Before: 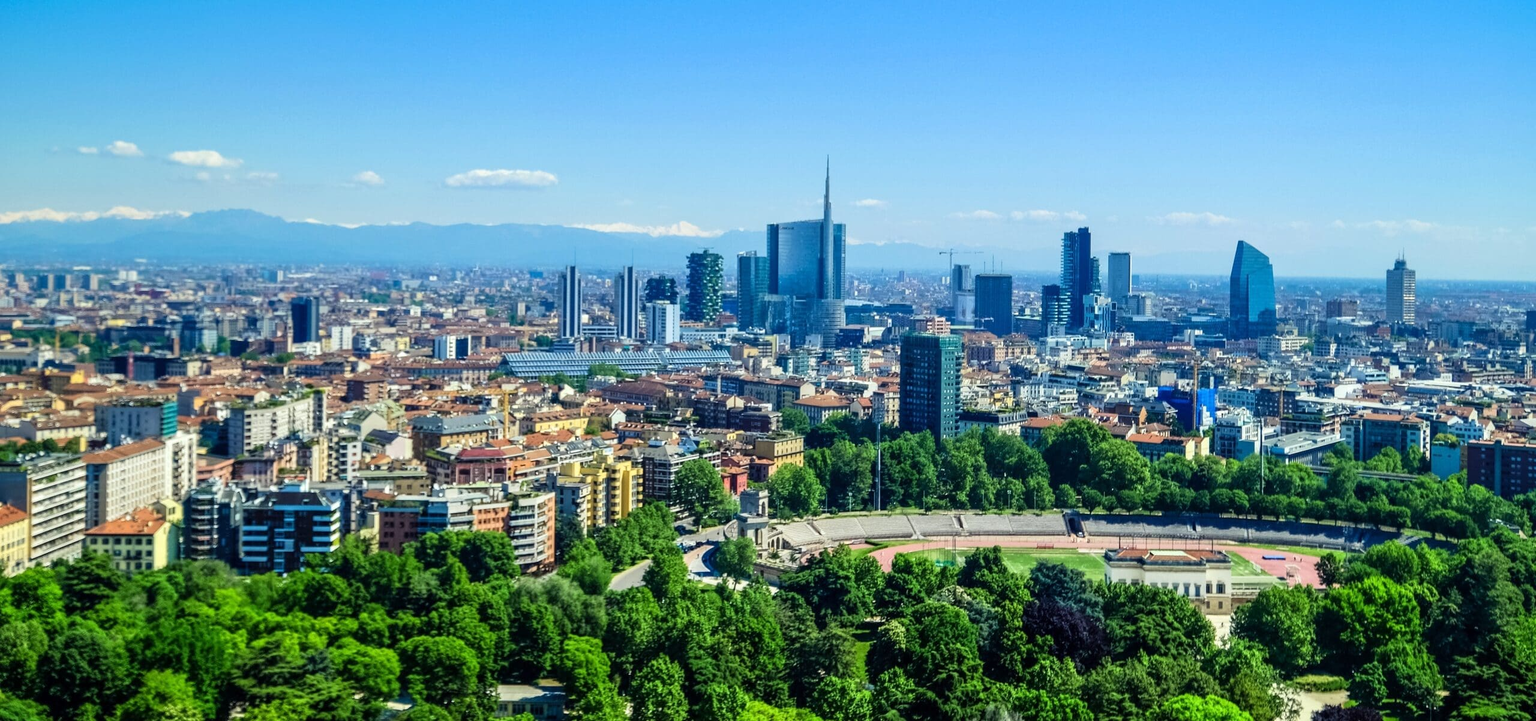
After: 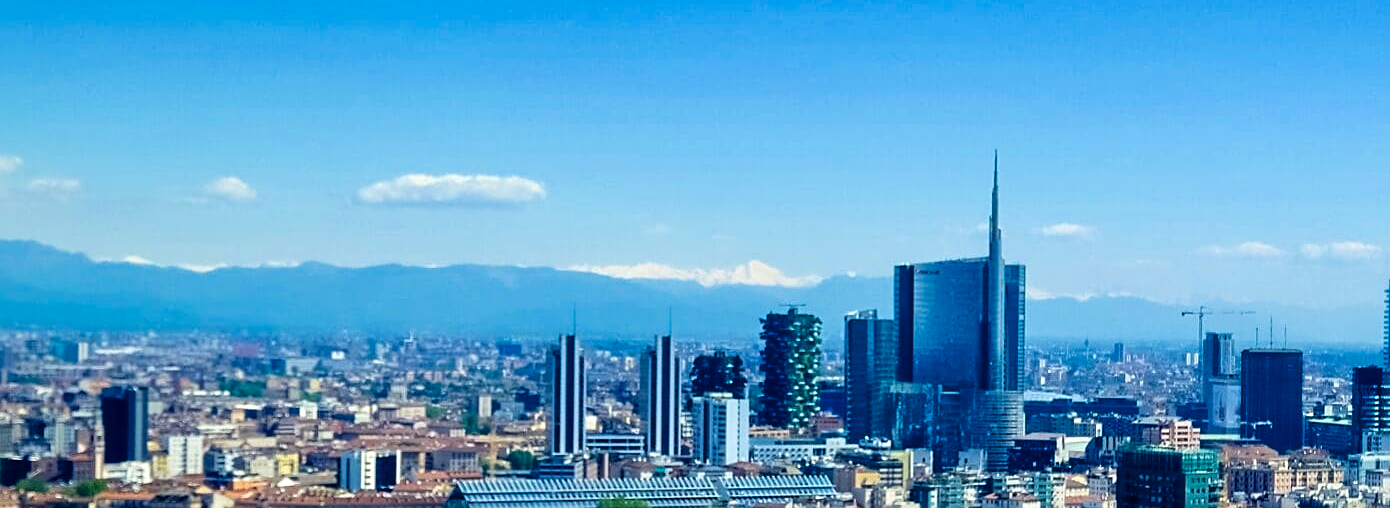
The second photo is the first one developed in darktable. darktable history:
sharpen: on, module defaults
crop: left 15.023%, top 9.06%, right 30.678%, bottom 48.6%
color balance rgb: shadows lift › chroma 1.005%, shadows lift › hue 31.34°, power › hue 213.9°, highlights gain › luminance 1.298%, highlights gain › chroma 0.309%, highlights gain › hue 40.73°, perceptual saturation grading › global saturation 19.673%, global vibrance 15.985%, saturation formula JzAzBz (2021)
